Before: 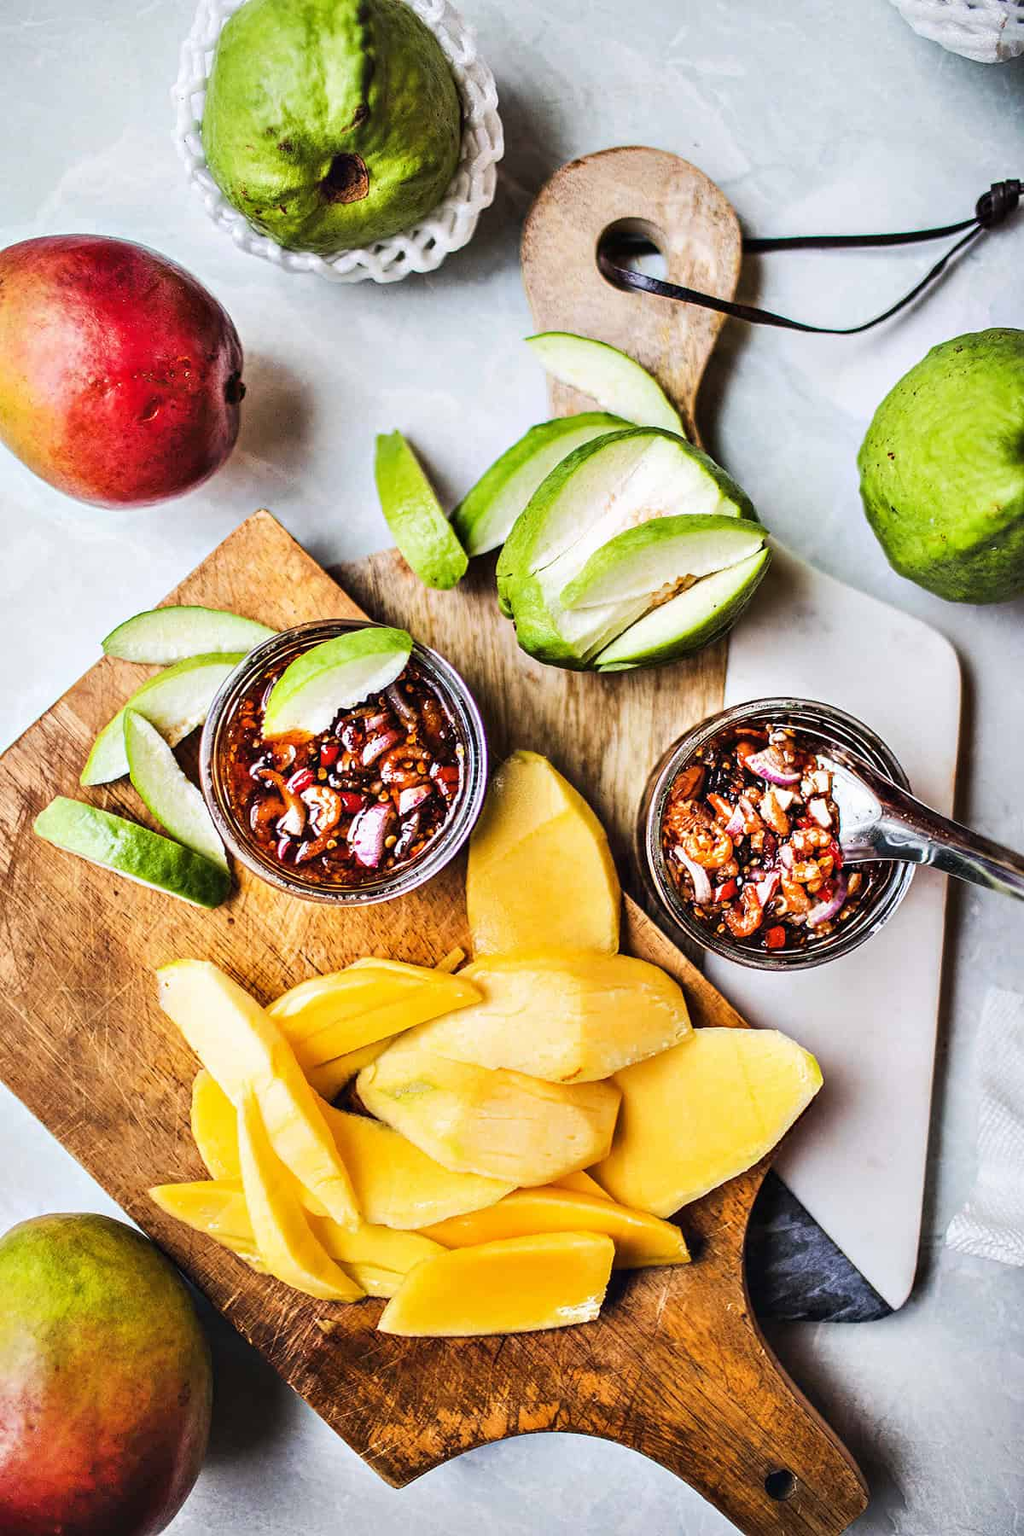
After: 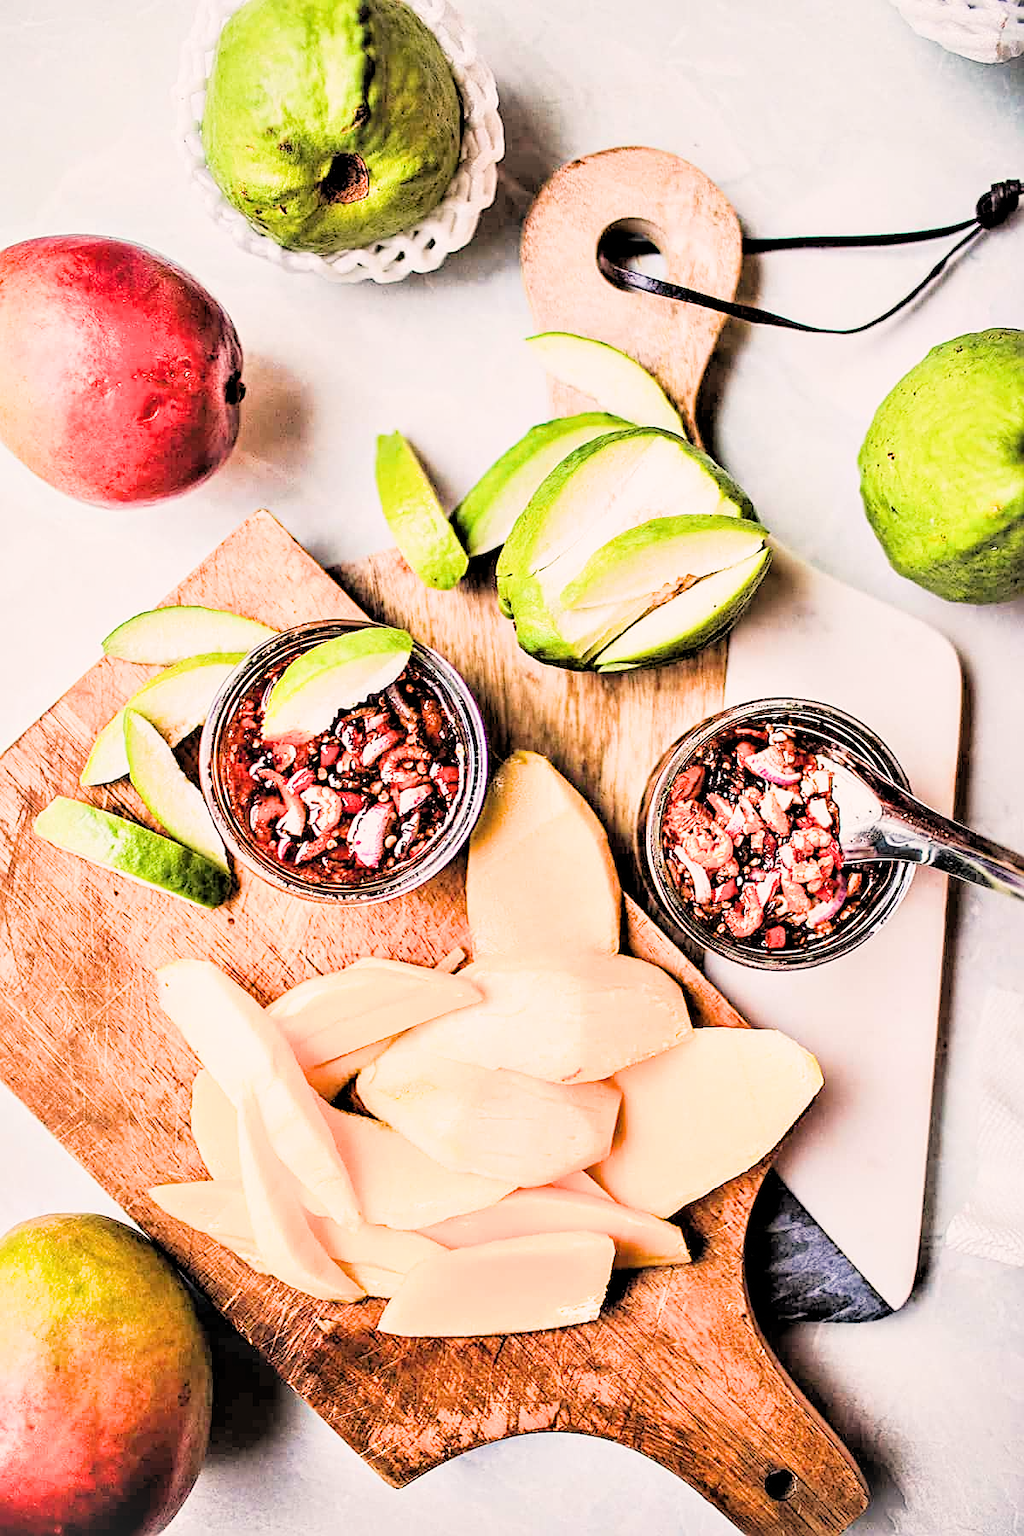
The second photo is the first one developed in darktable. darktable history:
rgb levels: preserve colors sum RGB, levels [[0.038, 0.433, 0.934], [0, 0.5, 1], [0, 0.5, 1]]
exposure: black level correction 0, exposure 1 EV, compensate exposure bias true, compensate highlight preservation false
filmic rgb: black relative exposure -5 EV, white relative exposure 3.5 EV, hardness 3.19, contrast 1.2, highlights saturation mix -30%
vignetting: fall-off start 100%, brightness 0.05, saturation 0
white balance: red 1.127, blue 0.943
sharpen: on, module defaults
